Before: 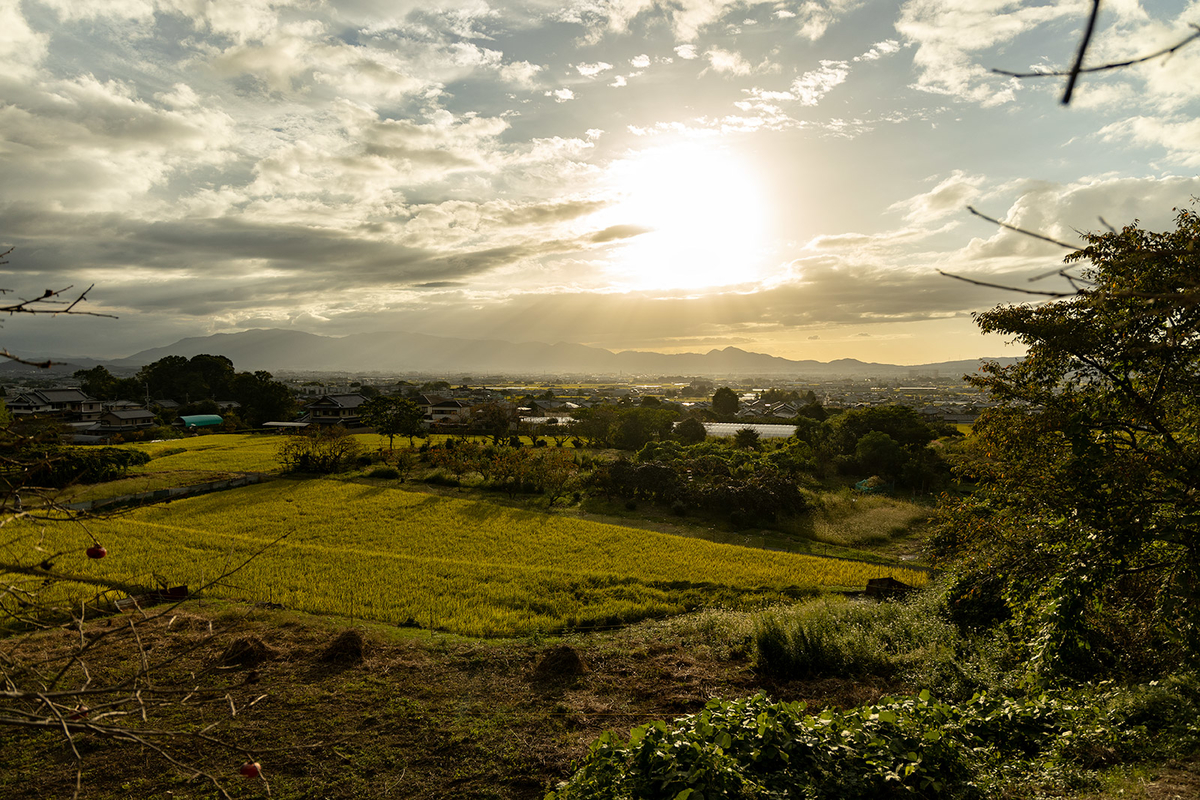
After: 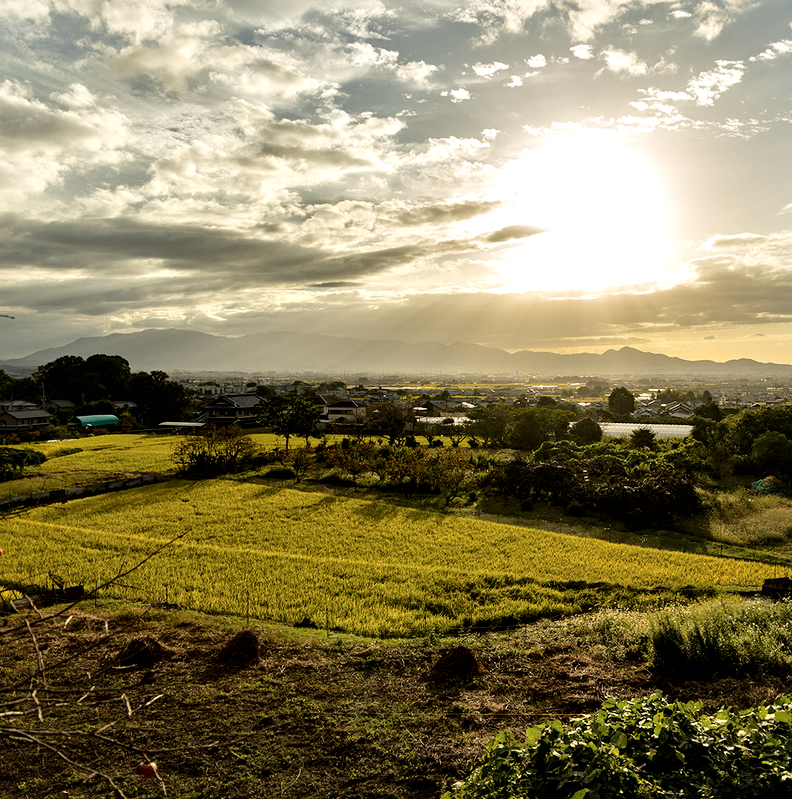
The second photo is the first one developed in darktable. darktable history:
crop and rotate: left 8.702%, right 25.244%
local contrast: mode bilateral grid, contrast 25, coarseness 59, detail 152%, midtone range 0.2
tone equalizer: -8 EV 0.013 EV, -7 EV -0.04 EV, -6 EV 0.048 EV, -5 EV 0.054 EV, -4 EV 0.258 EV, -3 EV 0.65 EV, -2 EV 0.567 EV, -1 EV 0.204 EV, +0 EV 0.014 EV
